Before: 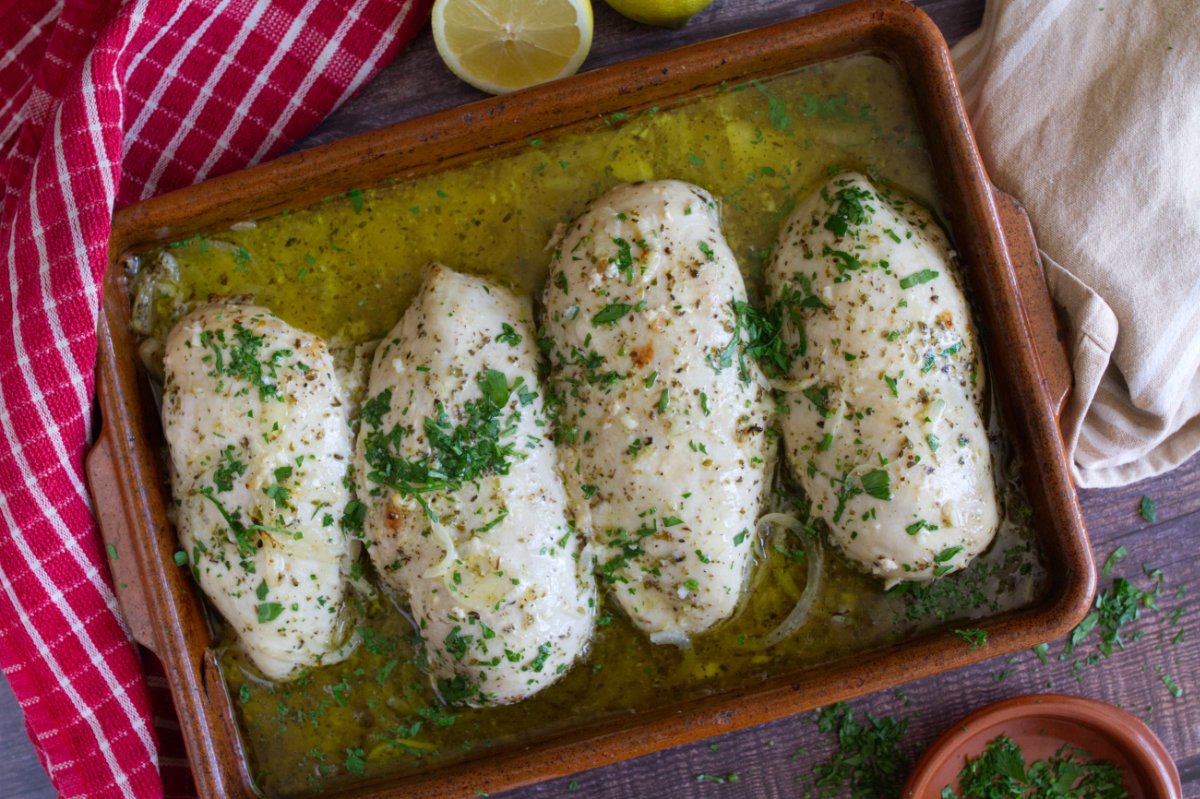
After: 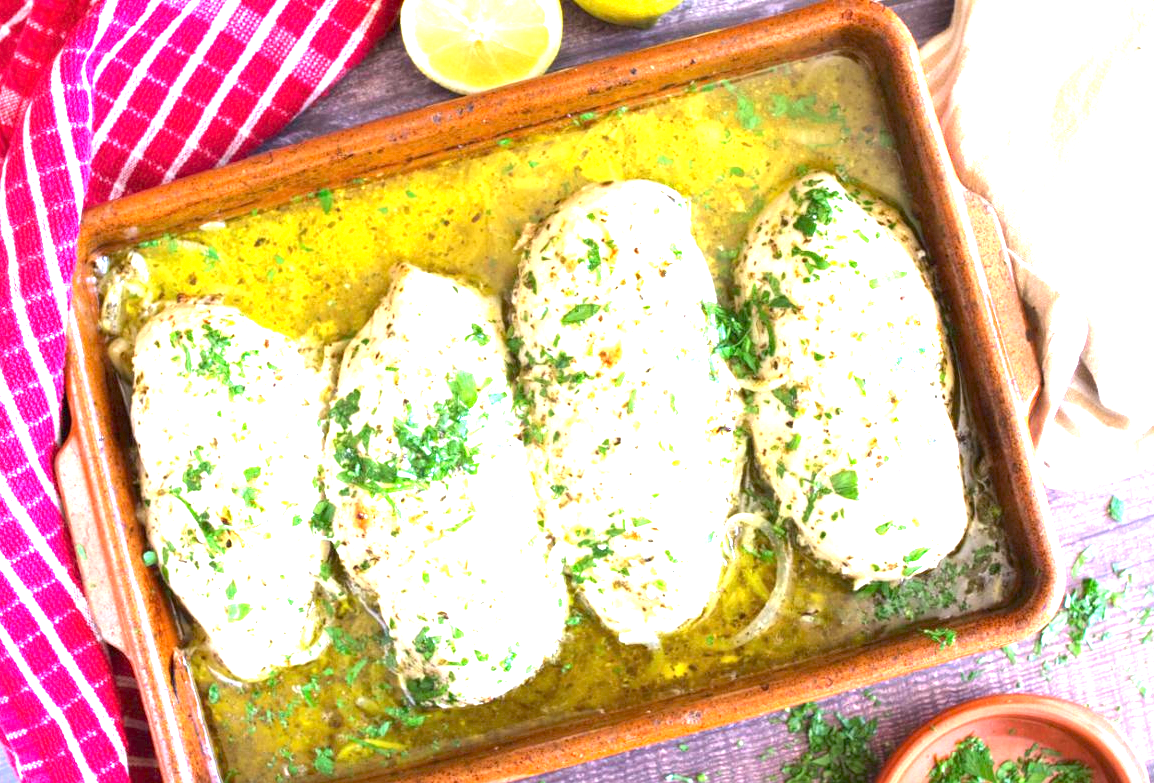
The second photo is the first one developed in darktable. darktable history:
crop and rotate: left 2.644%, right 1.136%, bottom 1.963%
exposure: exposure 2.921 EV, compensate highlight preservation false
tone equalizer: on, module defaults
